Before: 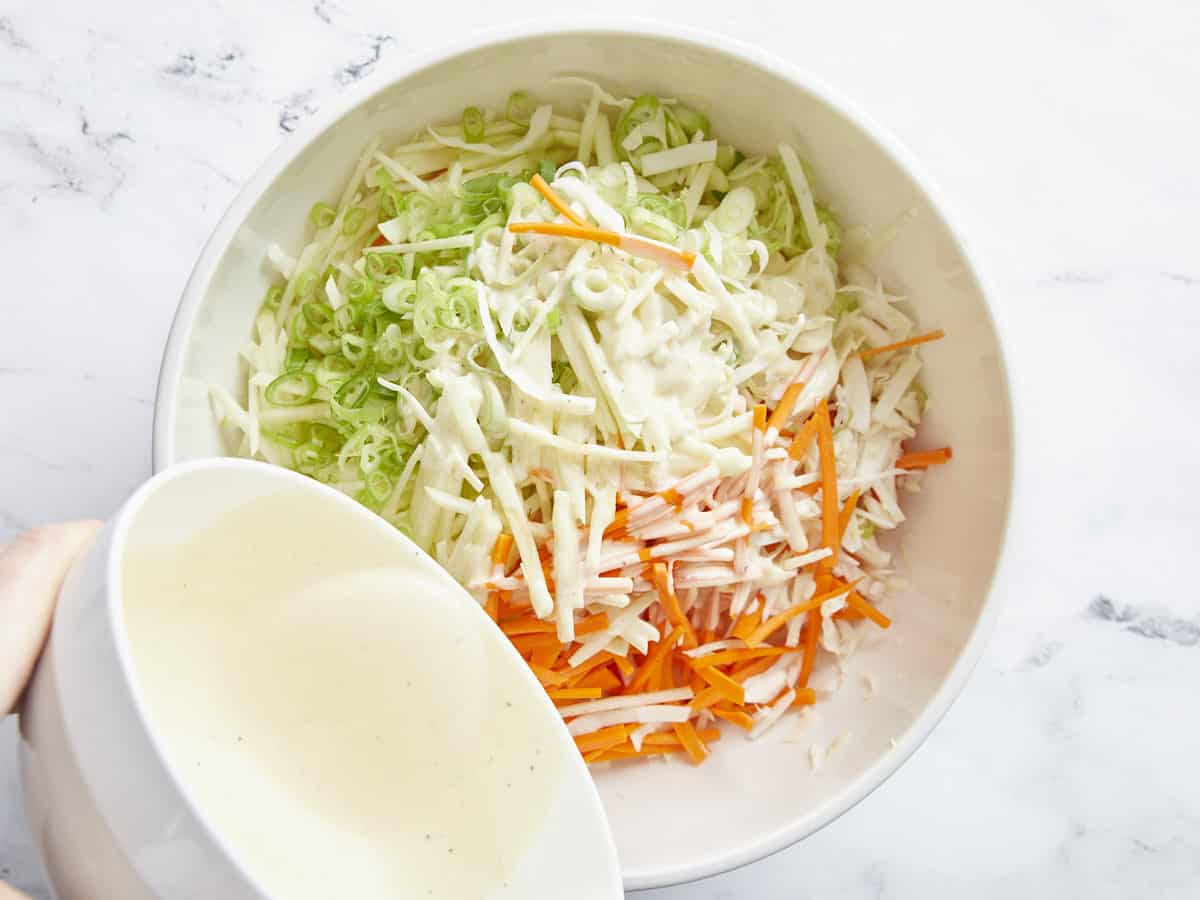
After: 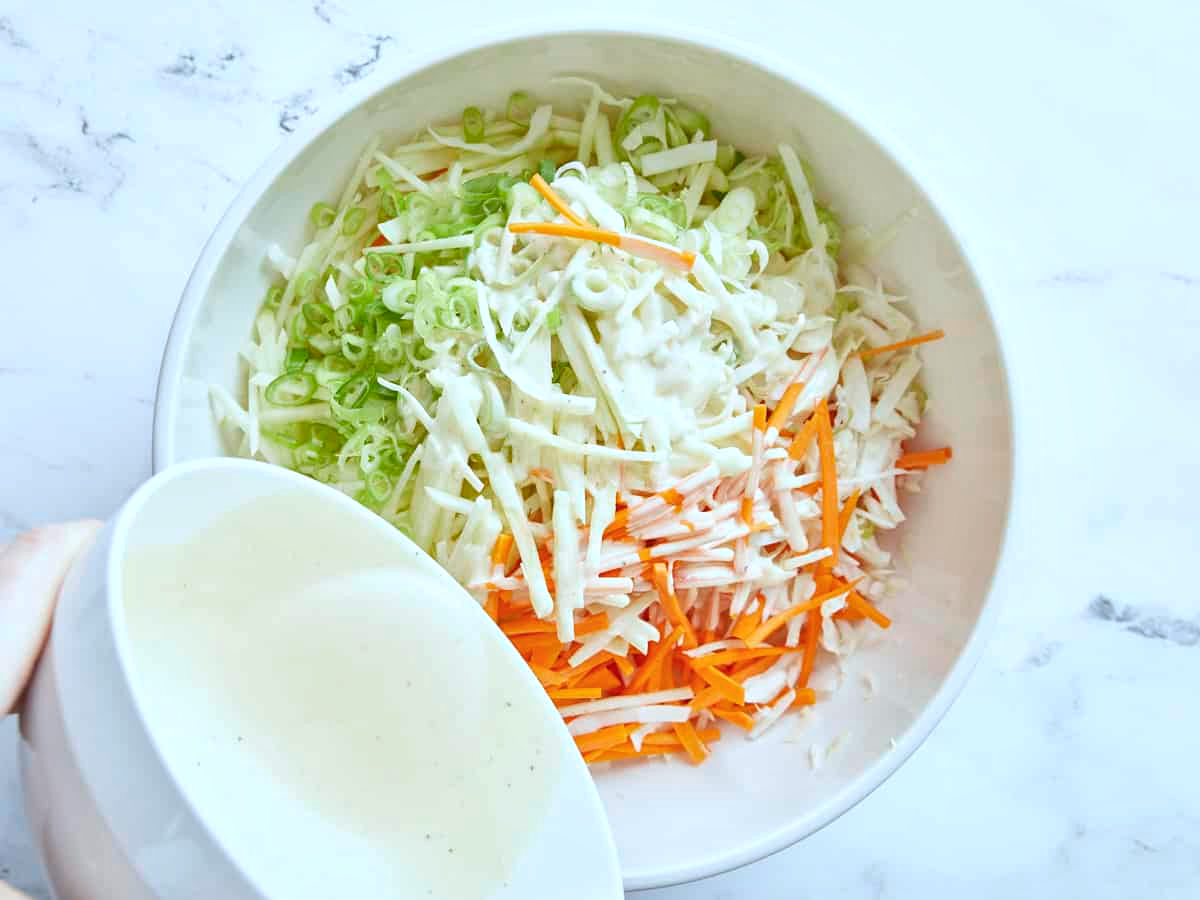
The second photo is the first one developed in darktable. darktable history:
local contrast: mode bilateral grid, contrast 20, coarseness 49, detail 119%, midtone range 0.2
color calibration: illuminant F (fluorescent), F source F9 (Cool White Deluxe 4150 K) – high CRI, x 0.375, y 0.373, temperature 4162.55 K
